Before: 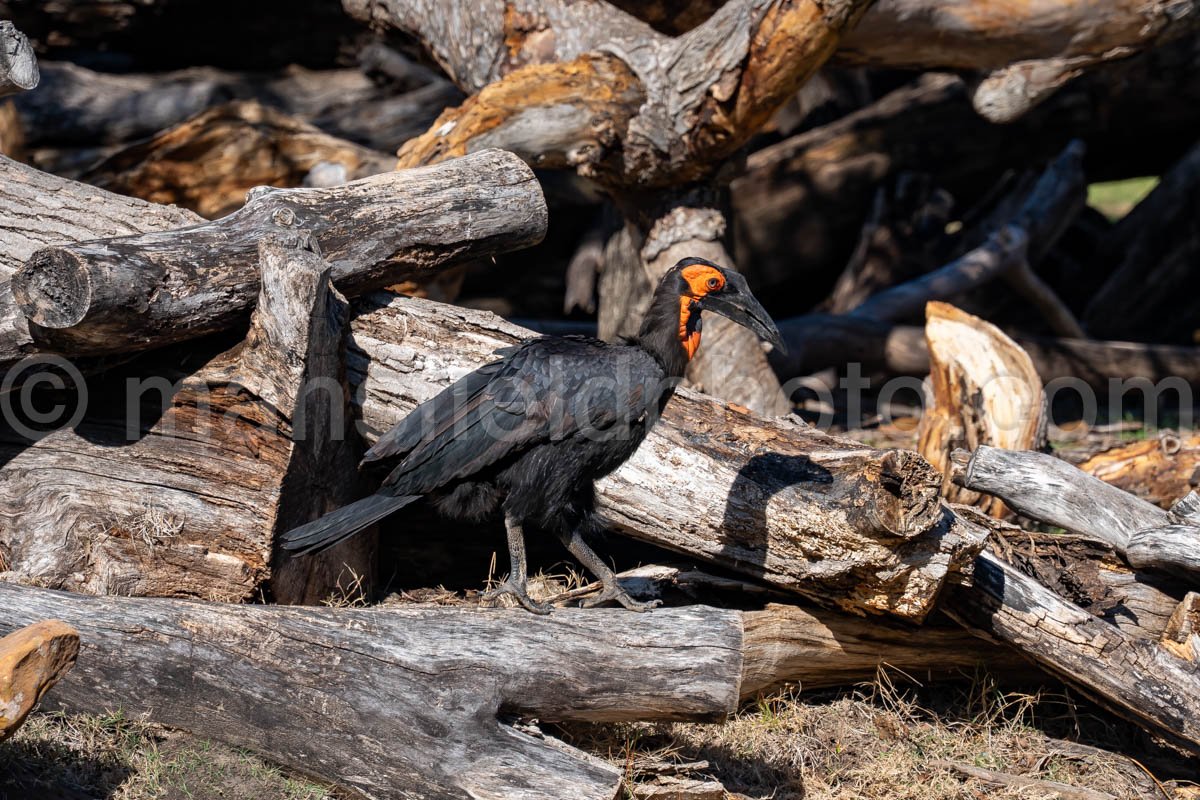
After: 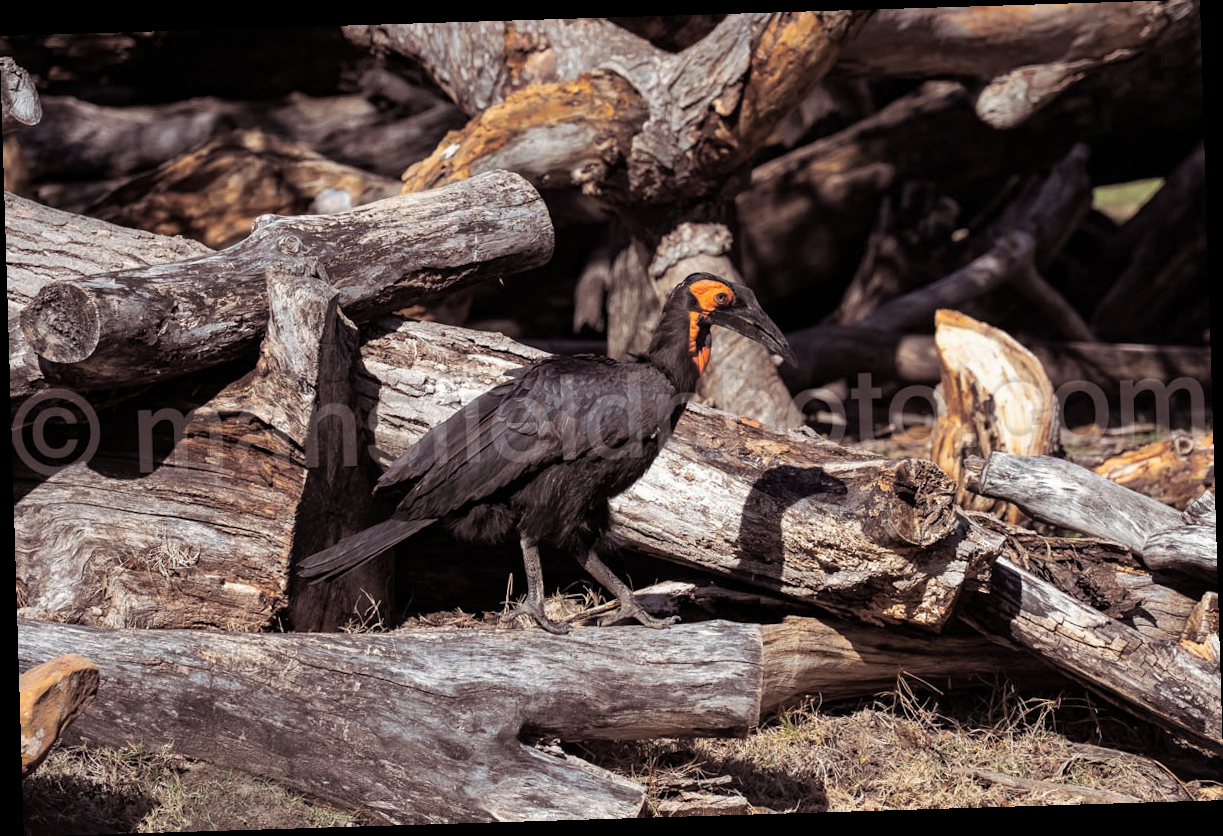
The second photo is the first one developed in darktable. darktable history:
rotate and perspective: rotation -1.75°, automatic cropping off
split-toning: shadows › saturation 0.24, highlights › hue 54°, highlights › saturation 0.24
